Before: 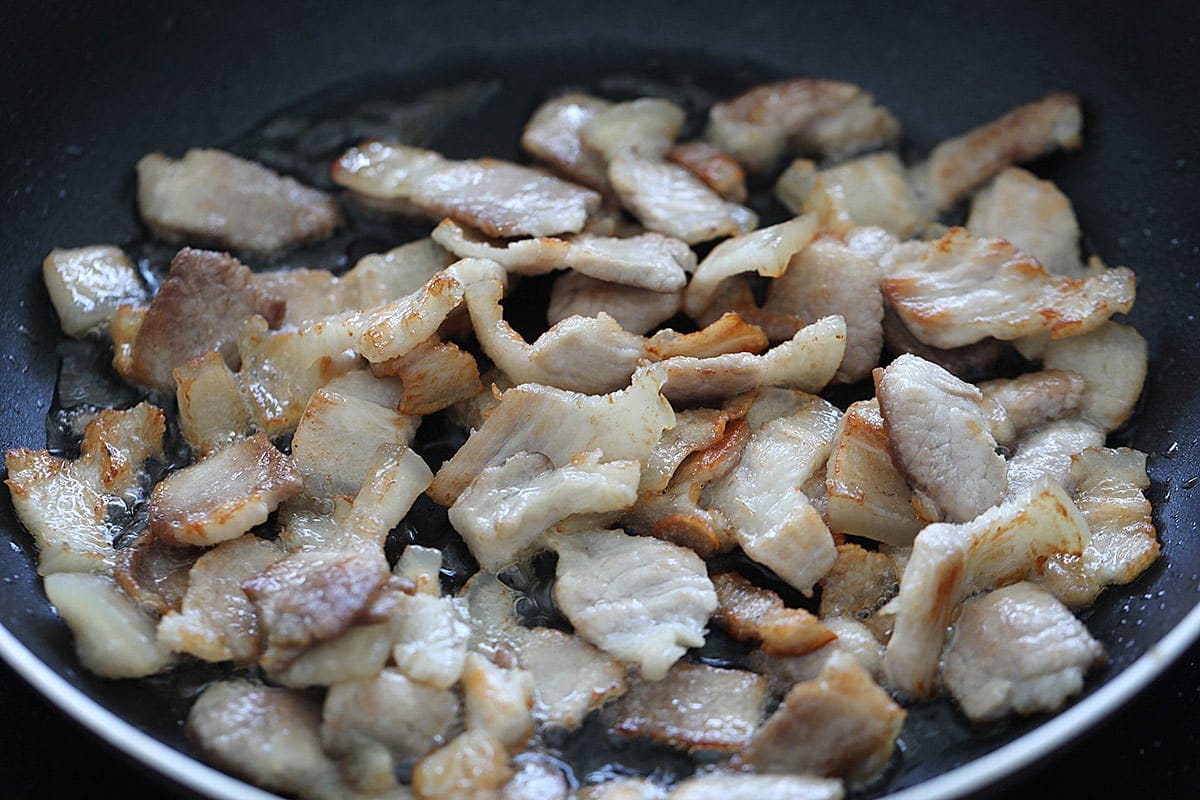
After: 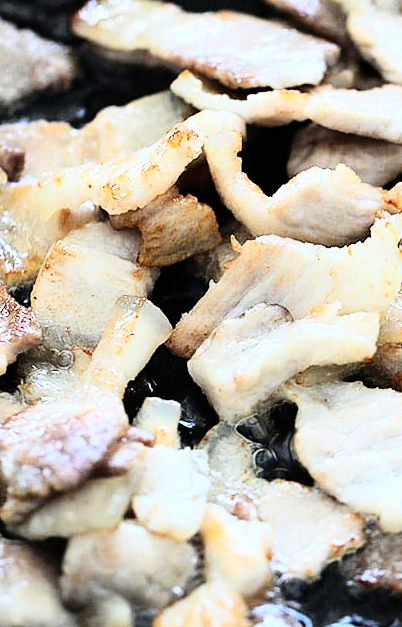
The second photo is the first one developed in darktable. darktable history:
rgb curve: curves: ch0 [(0, 0) (0.21, 0.15) (0.24, 0.21) (0.5, 0.75) (0.75, 0.96) (0.89, 0.99) (1, 1)]; ch1 [(0, 0.02) (0.21, 0.13) (0.25, 0.2) (0.5, 0.67) (0.75, 0.9) (0.89, 0.97) (1, 1)]; ch2 [(0, 0.02) (0.21, 0.13) (0.25, 0.2) (0.5, 0.67) (0.75, 0.9) (0.89, 0.97) (1, 1)], compensate middle gray true
crop and rotate: left 21.77%, top 18.528%, right 44.676%, bottom 2.997%
